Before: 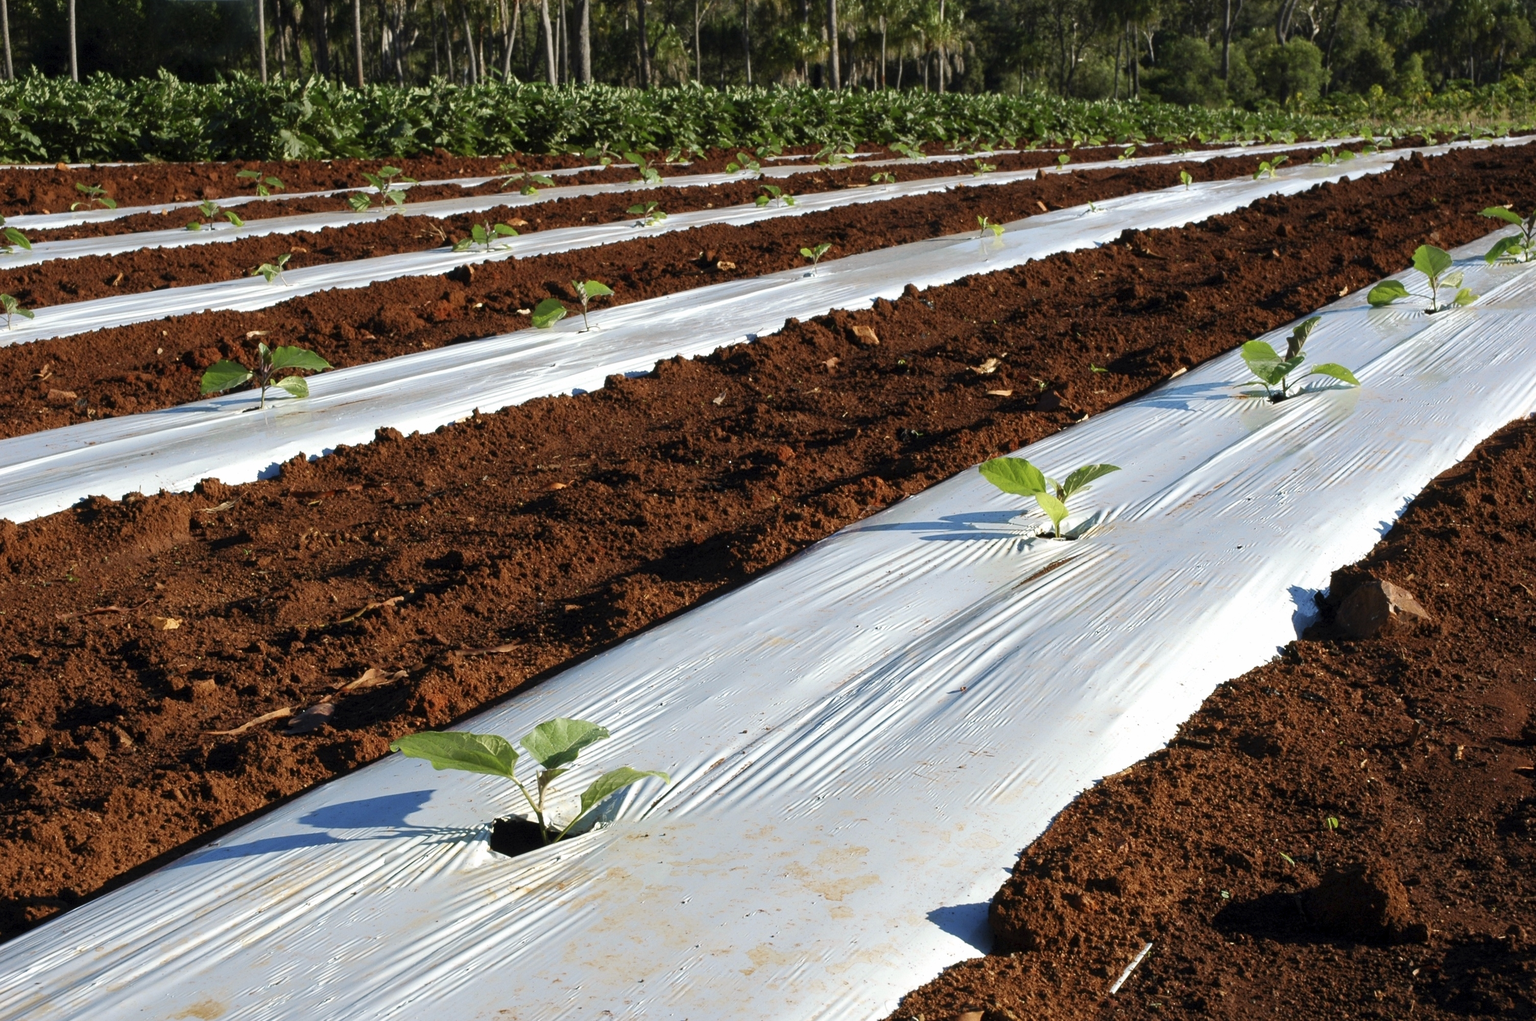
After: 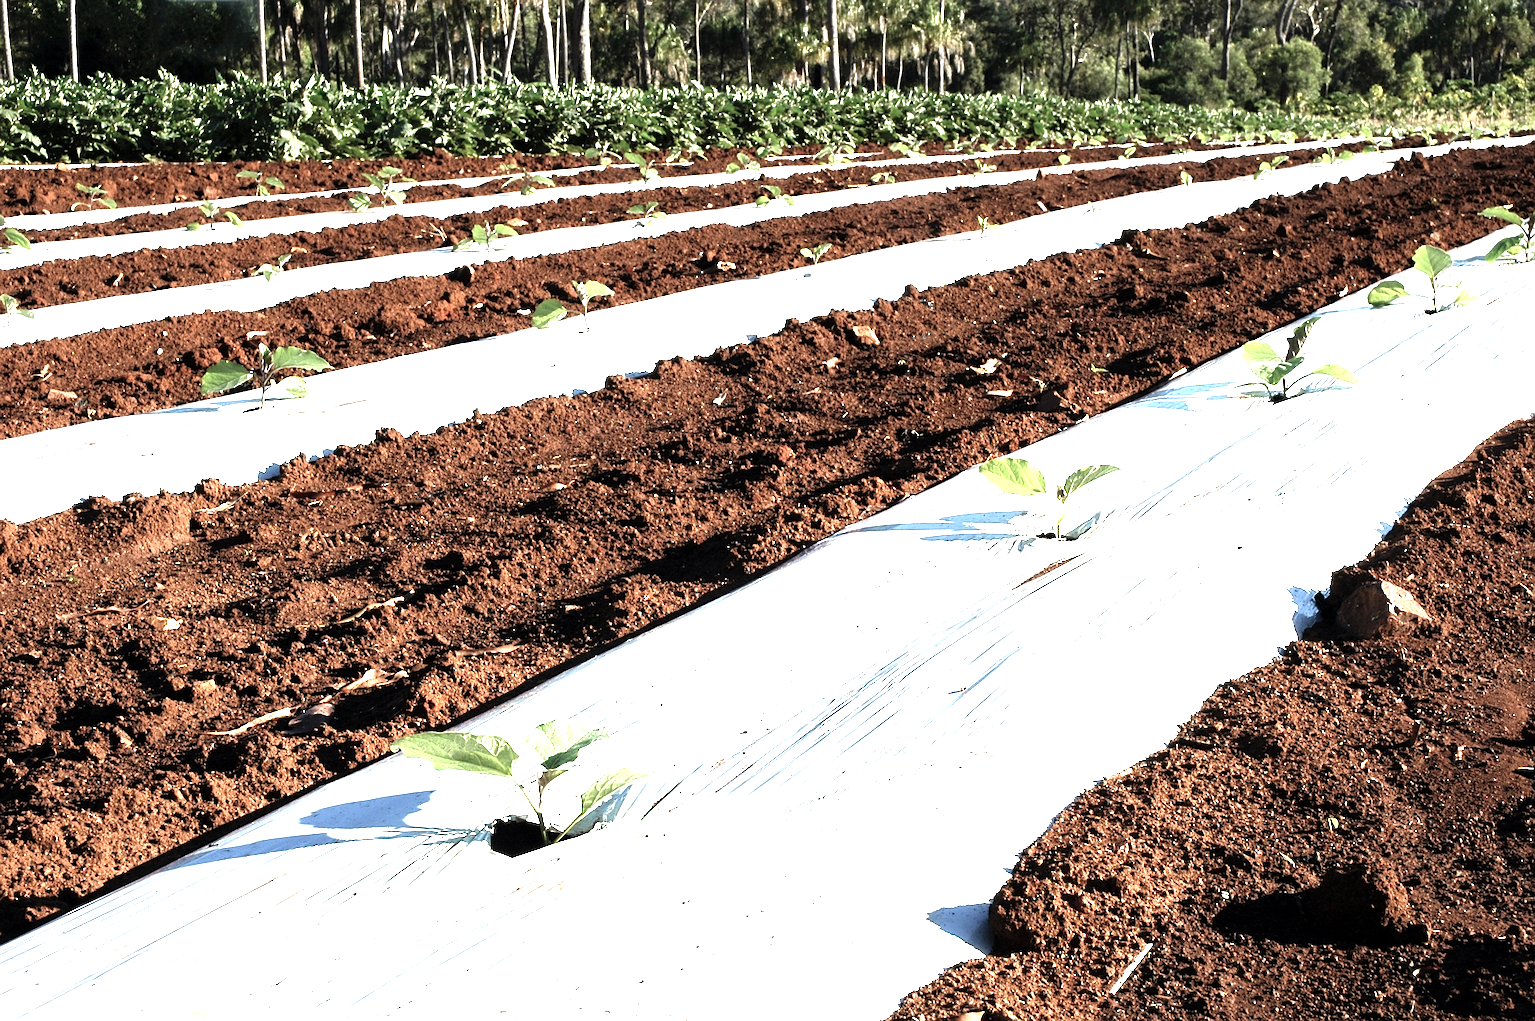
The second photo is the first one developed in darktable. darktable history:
color correction: highlights b* 0.014, saturation 0.521
sharpen: on, module defaults
levels: levels [0, 0.281, 0.562]
